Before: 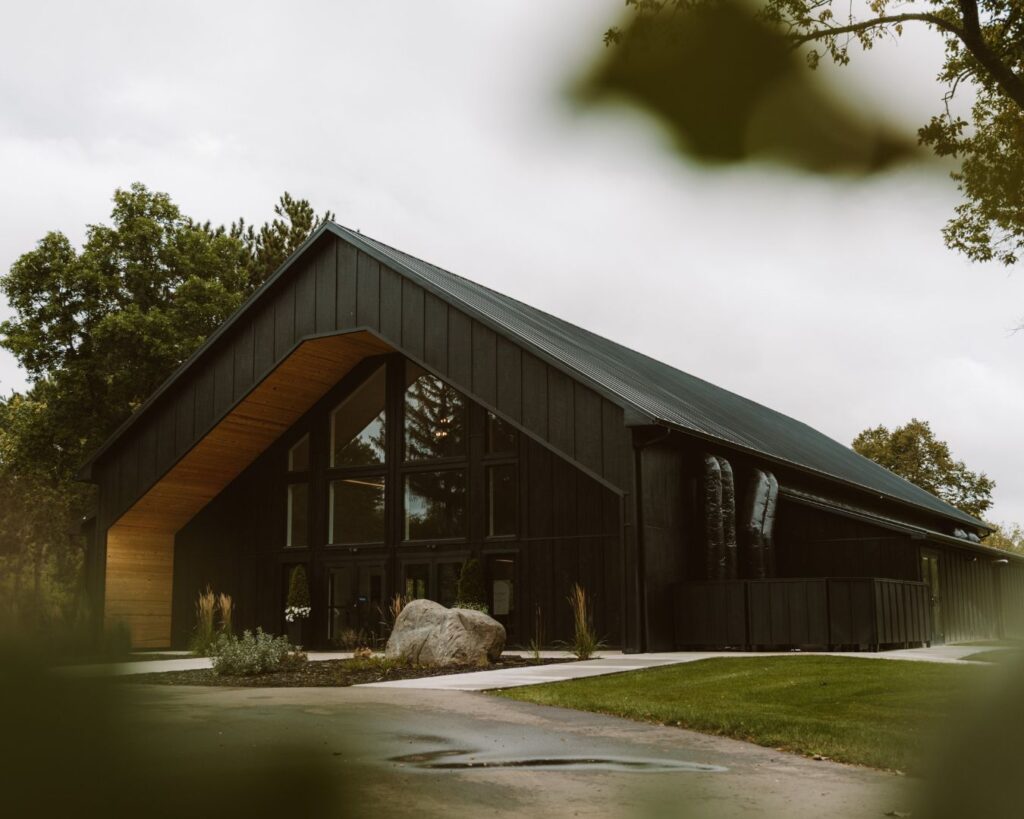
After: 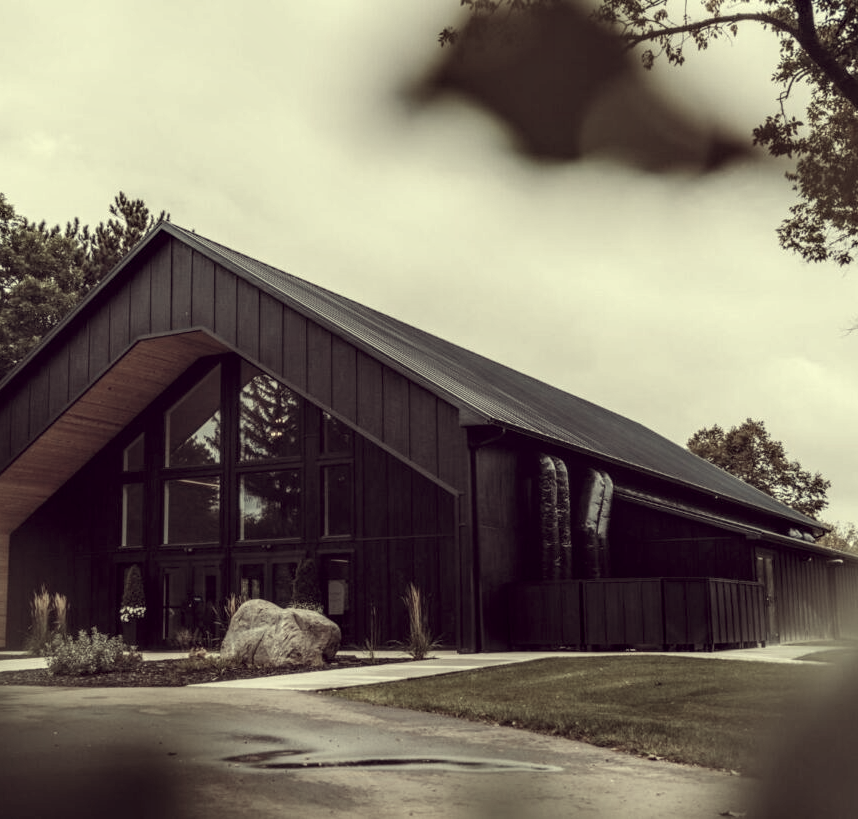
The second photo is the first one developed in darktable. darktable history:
crop: left 16.145%
color correction: highlights a* -20.17, highlights b* 20.27, shadows a* 20.03, shadows b* -20.46, saturation 0.43
local contrast: highlights 25%, detail 150%
white balance: red 1.123, blue 0.83
